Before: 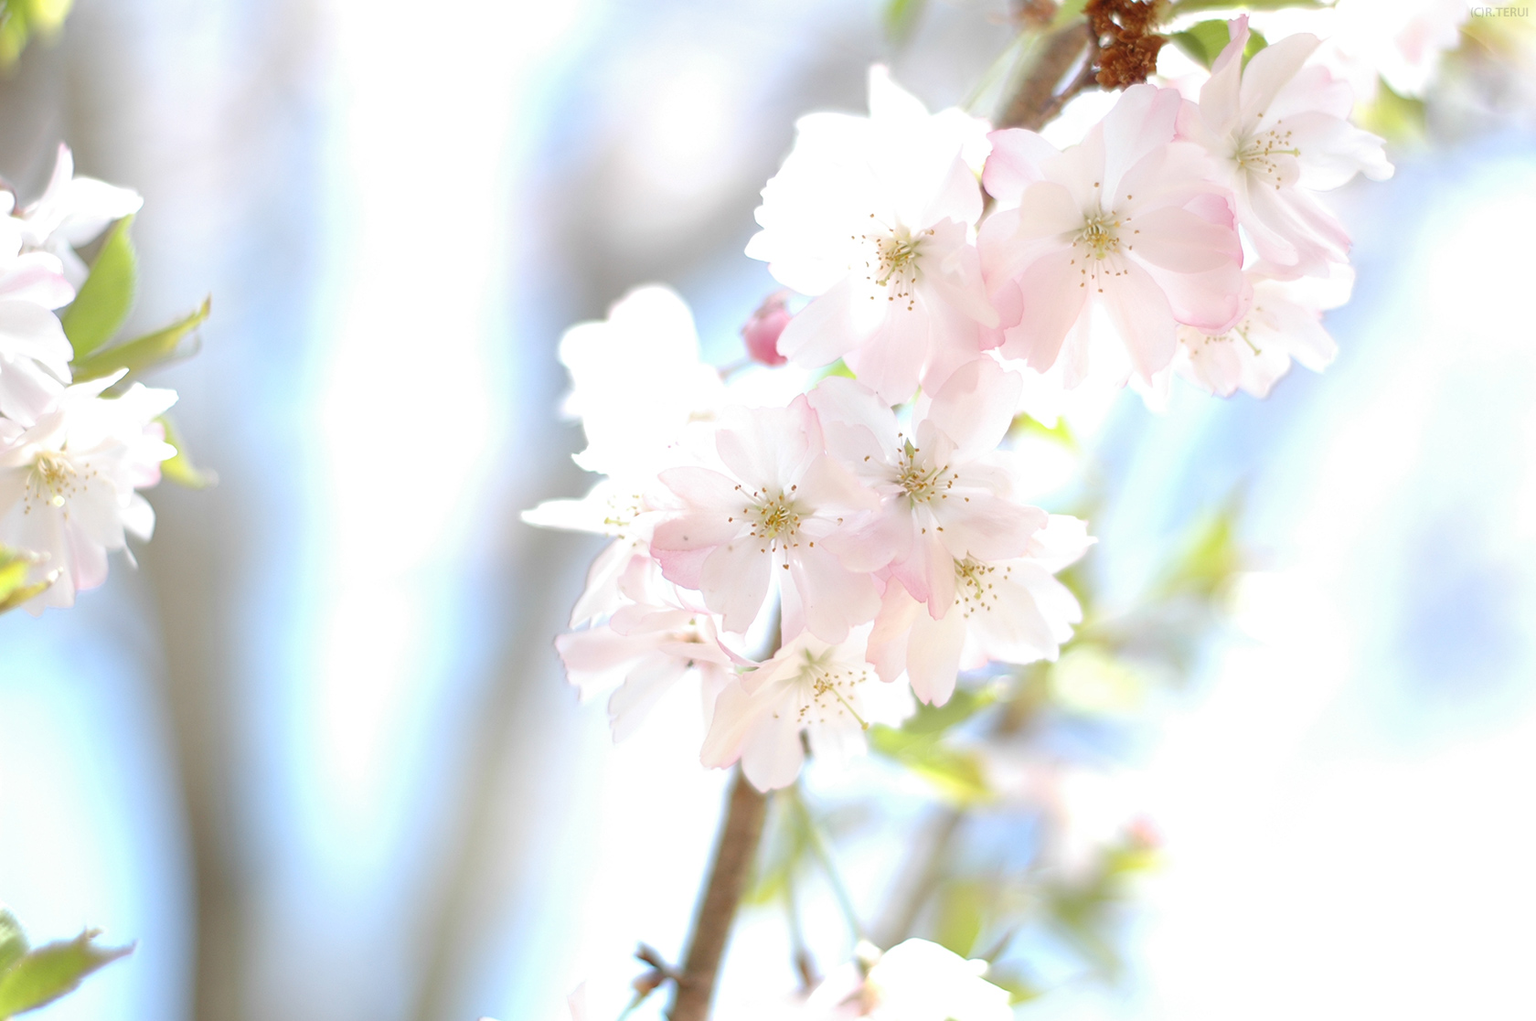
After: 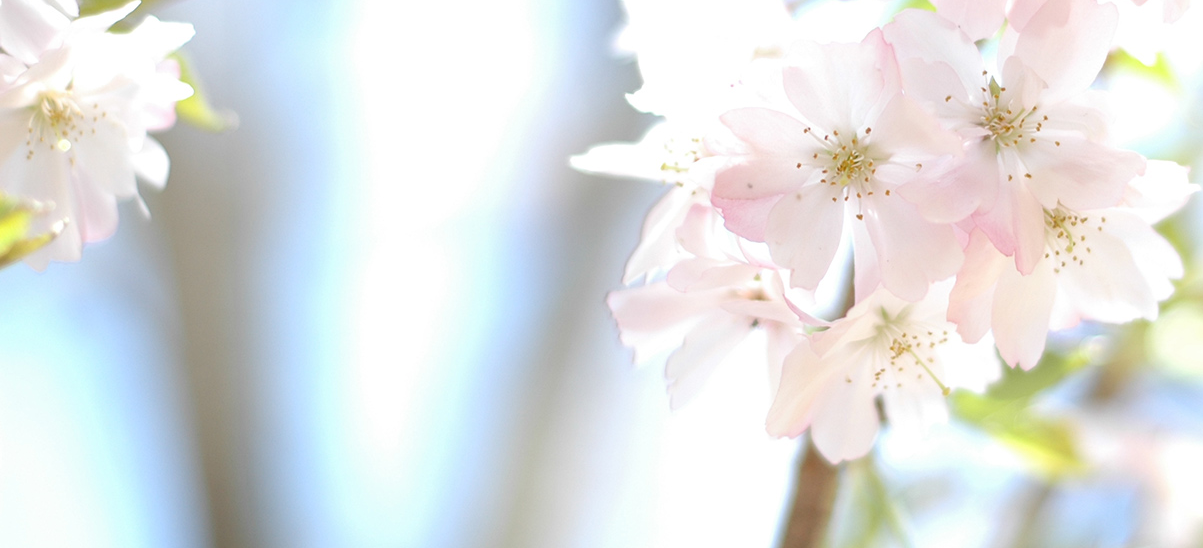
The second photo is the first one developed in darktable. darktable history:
crop: top 36.122%, right 28.344%, bottom 14.796%
